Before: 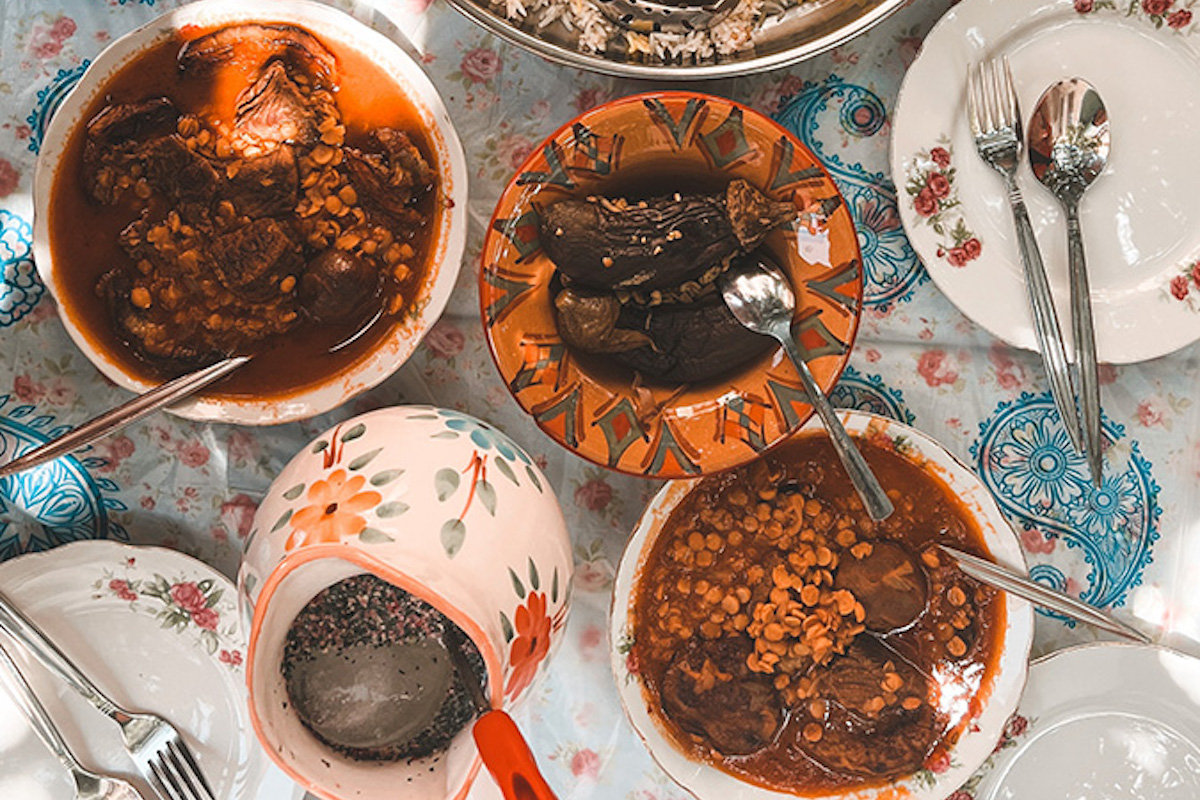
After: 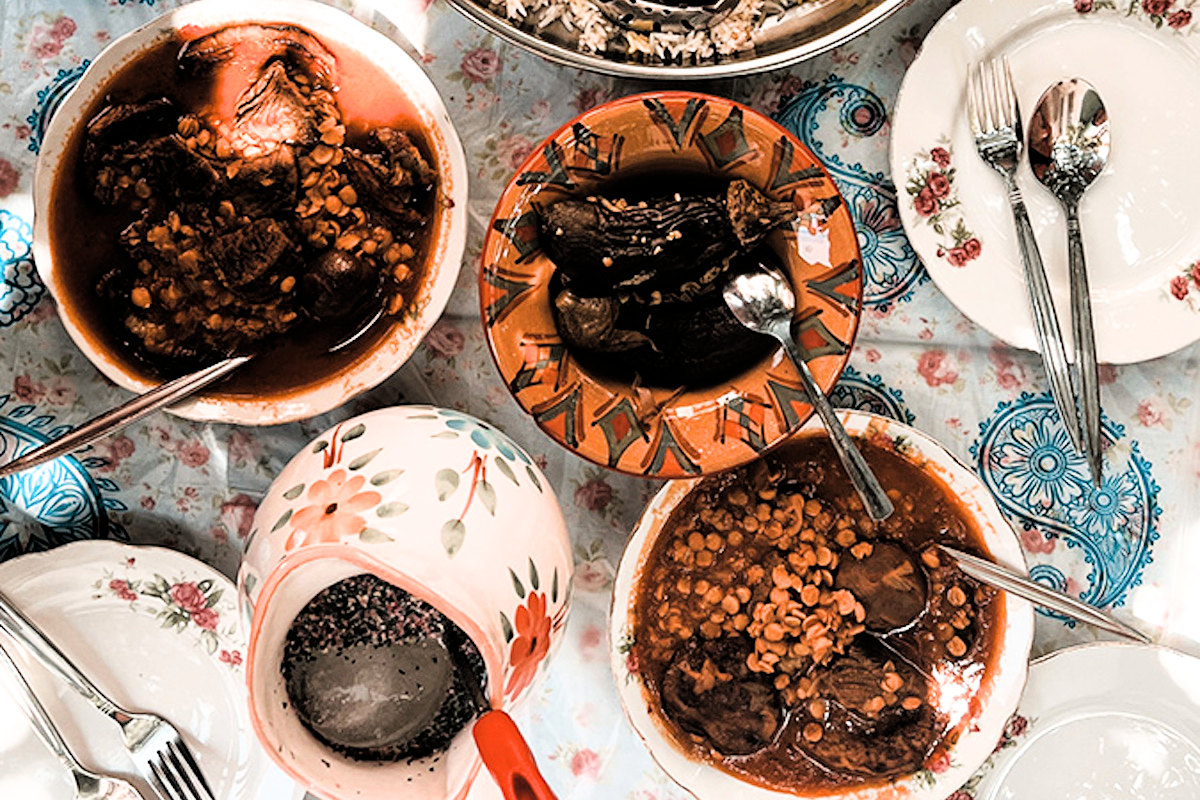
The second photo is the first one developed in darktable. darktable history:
tone equalizer: -8 EV -0.417 EV, -7 EV -0.389 EV, -6 EV -0.333 EV, -5 EV -0.222 EV, -3 EV 0.222 EV, -2 EV 0.333 EV, -1 EV 0.389 EV, +0 EV 0.417 EV, edges refinement/feathering 500, mask exposure compensation -1.57 EV, preserve details no
filmic rgb: black relative exposure -3.72 EV, white relative exposure 2.77 EV, dynamic range scaling -5.32%, hardness 3.03
